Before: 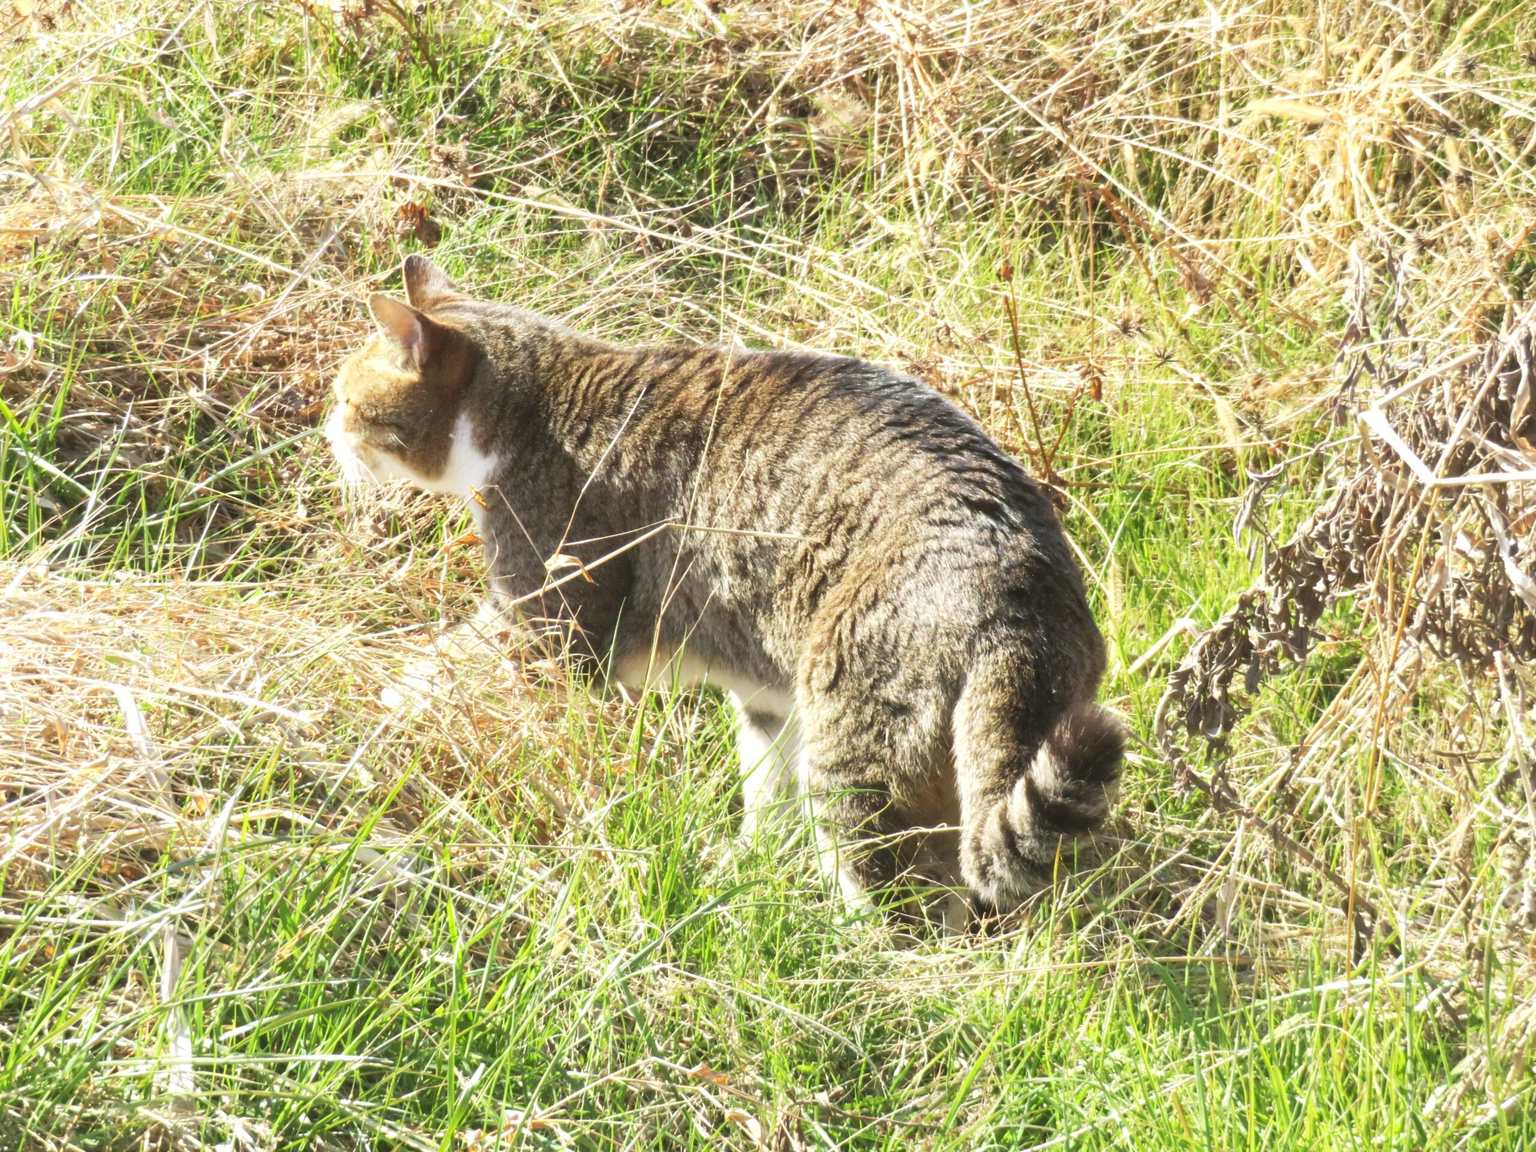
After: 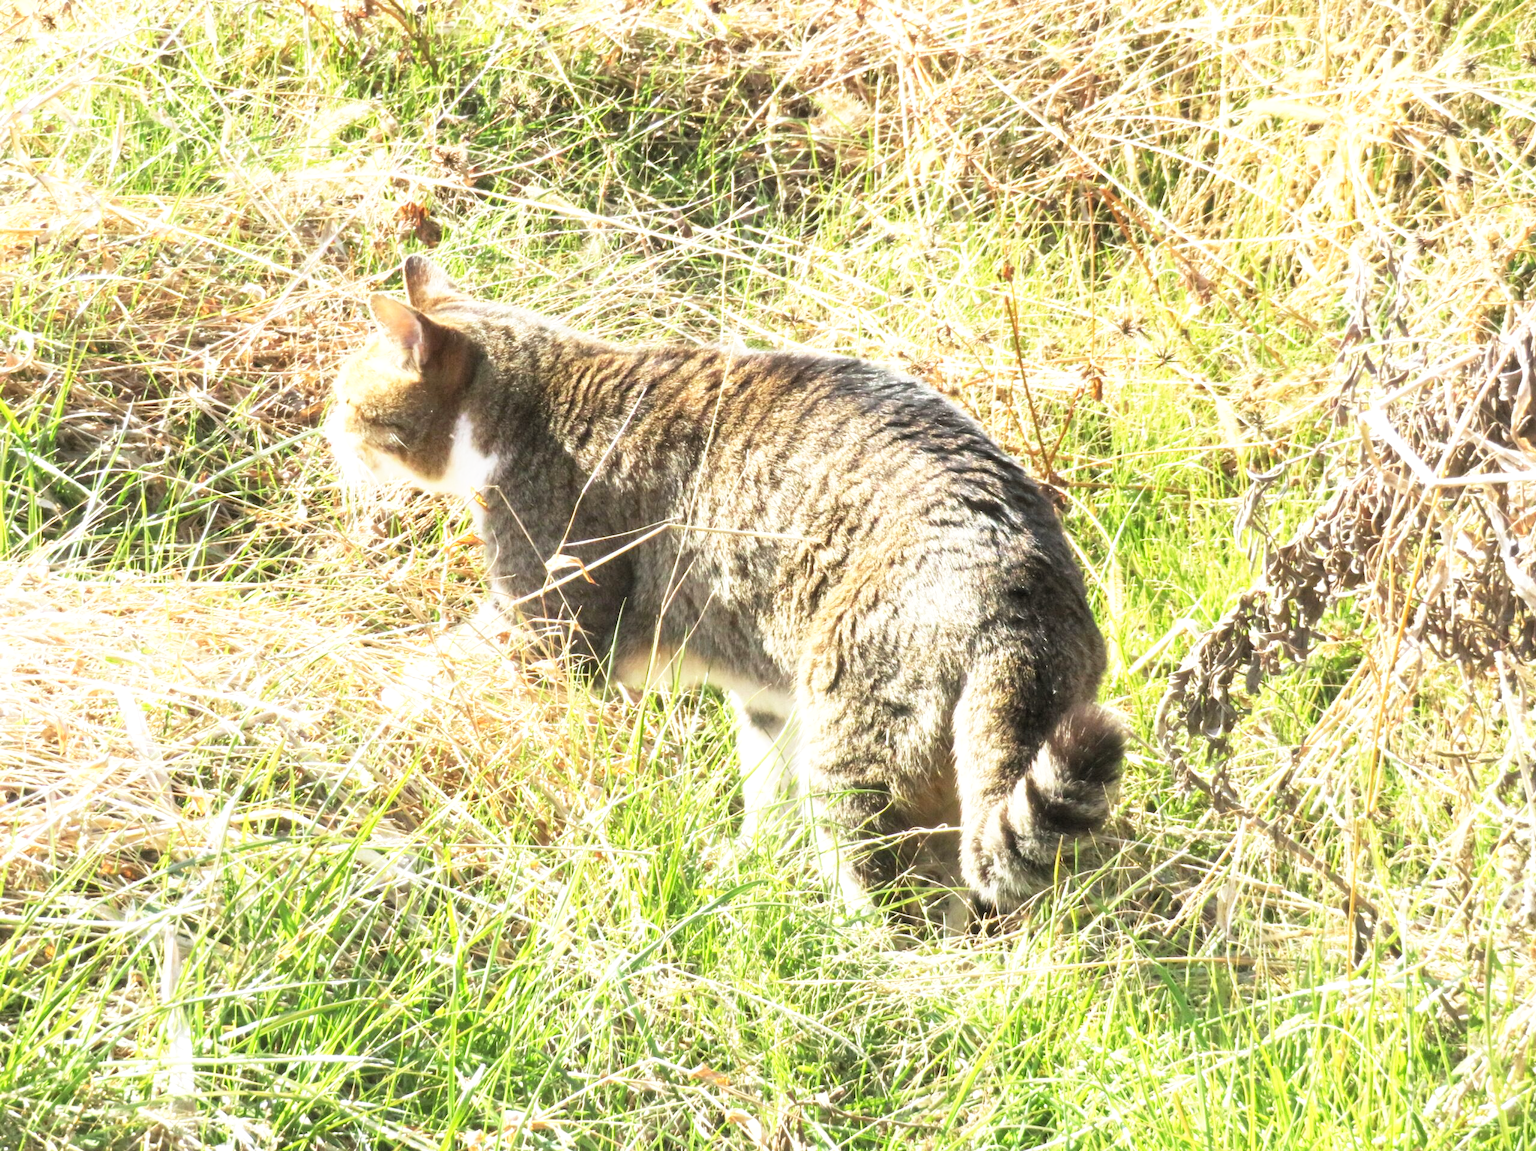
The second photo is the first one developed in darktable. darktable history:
rgb levels: levels [[0.01, 0.419, 0.839], [0, 0.5, 1], [0, 0.5, 1]]
base curve: curves: ch0 [(0, 0) (0.688, 0.865) (1, 1)], preserve colors none
